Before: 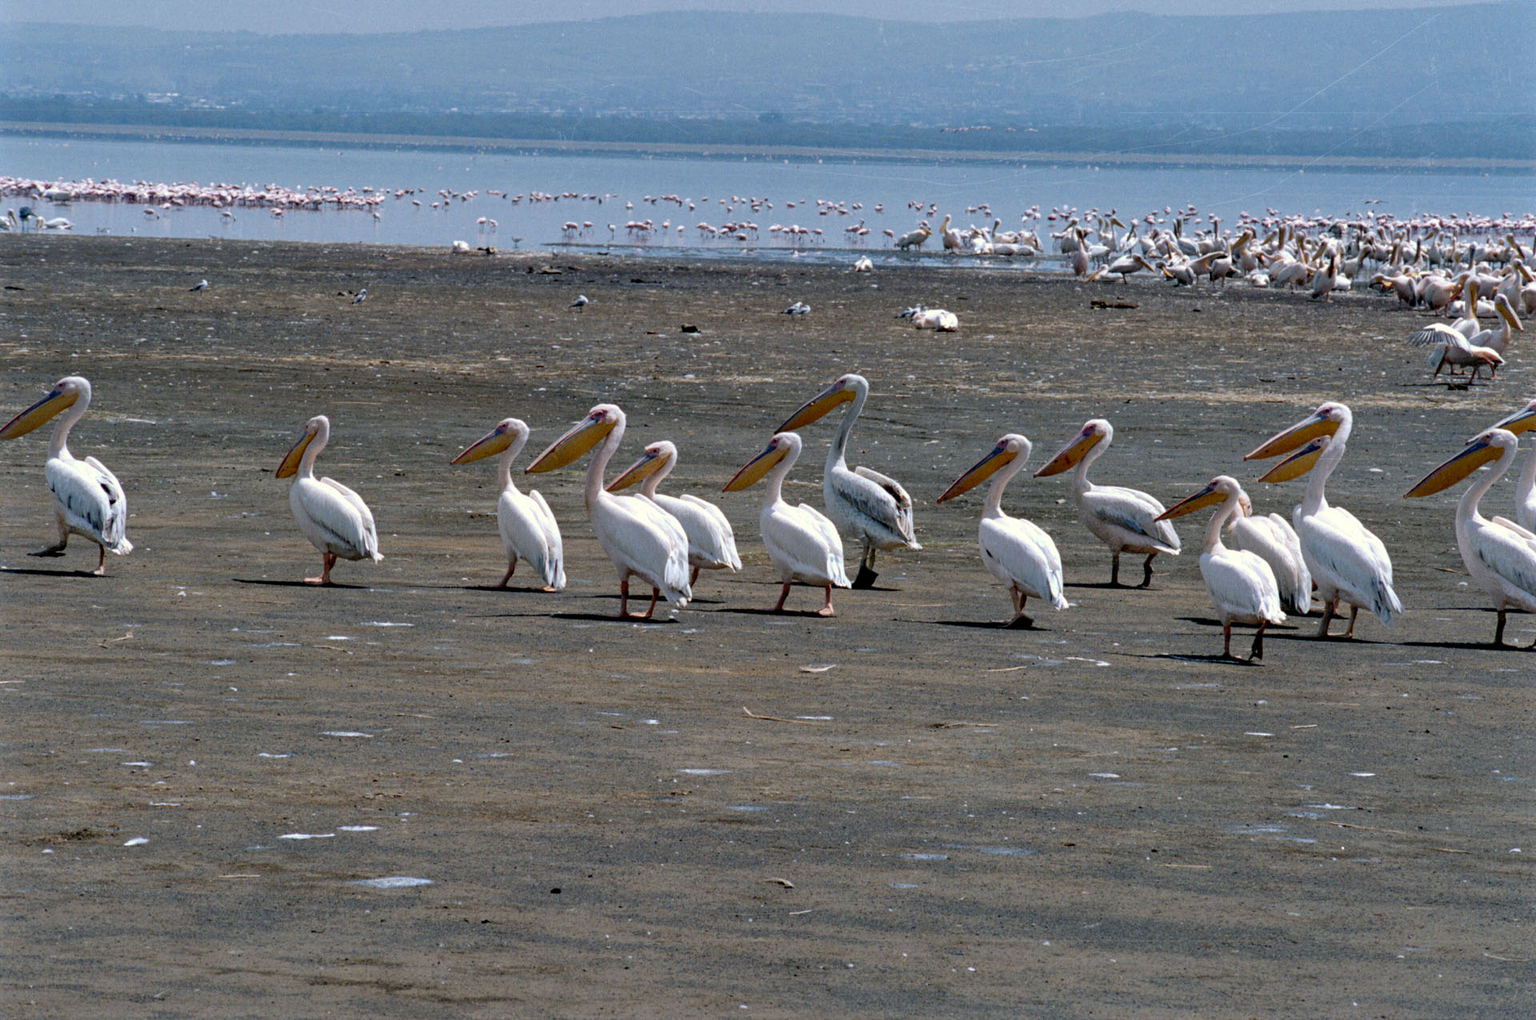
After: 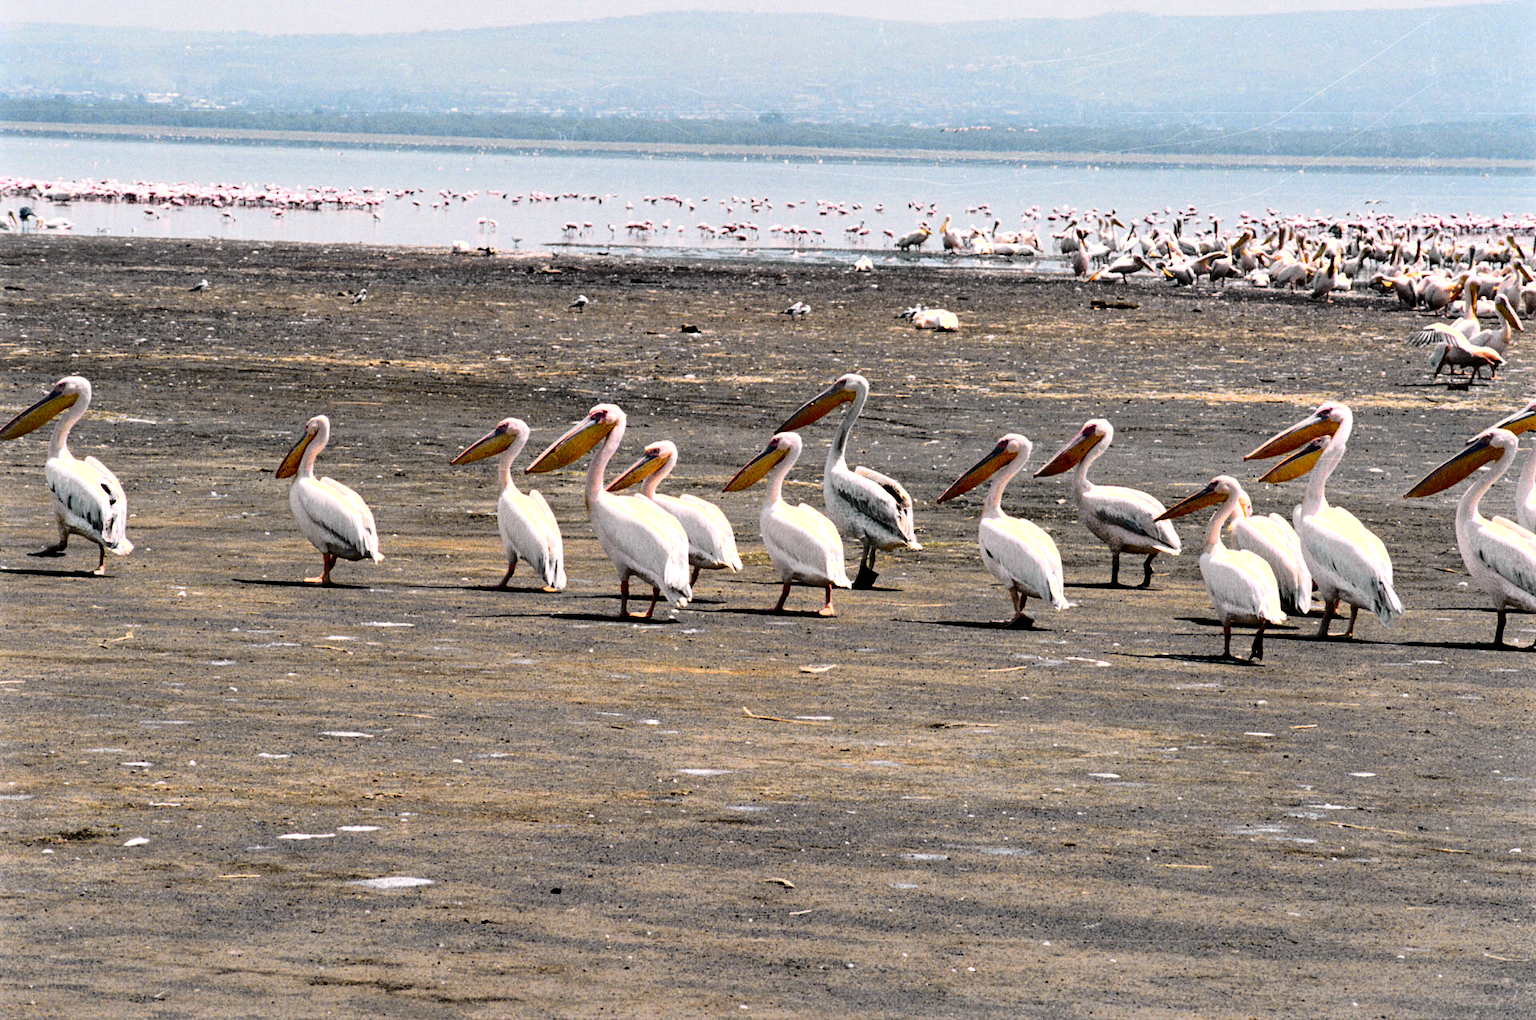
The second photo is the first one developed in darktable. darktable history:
tone equalizer: -8 EV -1.08 EV, -7 EV -1.01 EV, -6 EV -0.867 EV, -5 EV -0.578 EV, -3 EV 0.578 EV, -2 EV 0.867 EV, -1 EV 1.01 EV, +0 EV 1.08 EV, edges refinement/feathering 500, mask exposure compensation -1.57 EV, preserve details no
tone curve: curves: ch0 [(0, 0) (0.168, 0.142) (0.359, 0.44) (0.469, 0.544) (0.634, 0.722) (0.858, 0.903) (1, 0.968)]; ch1 [(0, 0) (0.437, 0.453) (0.472, 0.47) (0.502, 0.502) (0.54, 0.534) (0.57, 0.592) (0.618, 0.66) (0.699, 0.749) (0.859, 0.919) (1, 1)]; ch2 [(0, 0) (0.33, 0.301) (0.421, 0.443) (0.476, 0.498) (0.505, 0.503) (0.547, 0.557) (0.586, 0.634) (0.608, 0.676) (1, 1)], color space Lab, independent channels, preserve colors none
white balance: red 1.127, blue 0.943
